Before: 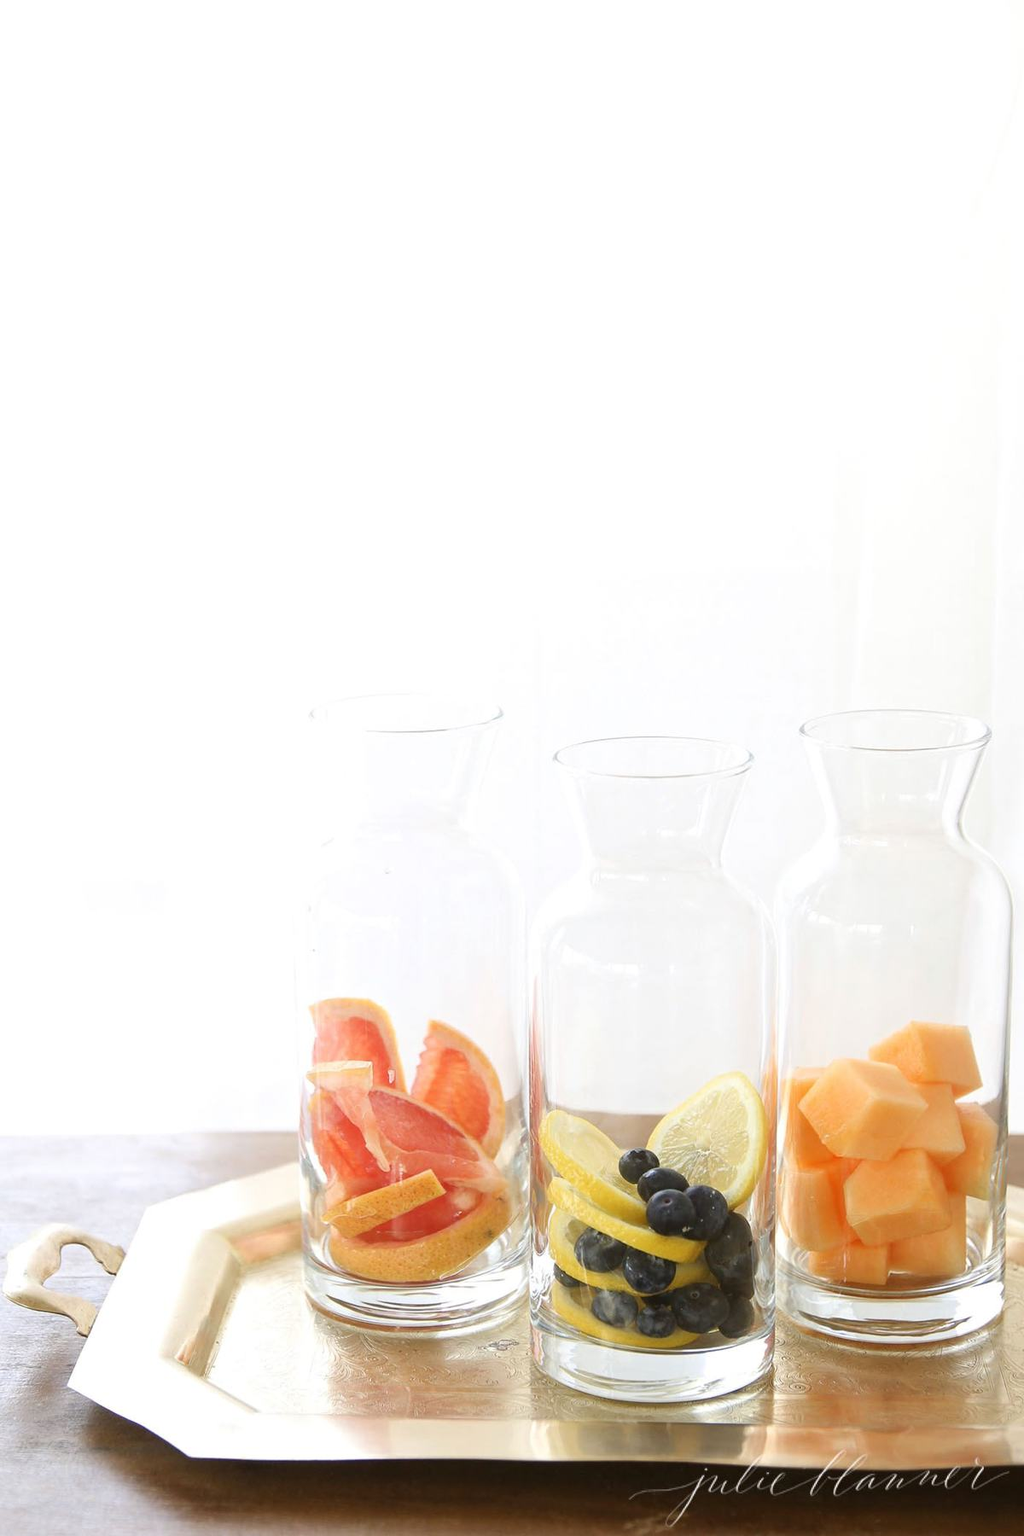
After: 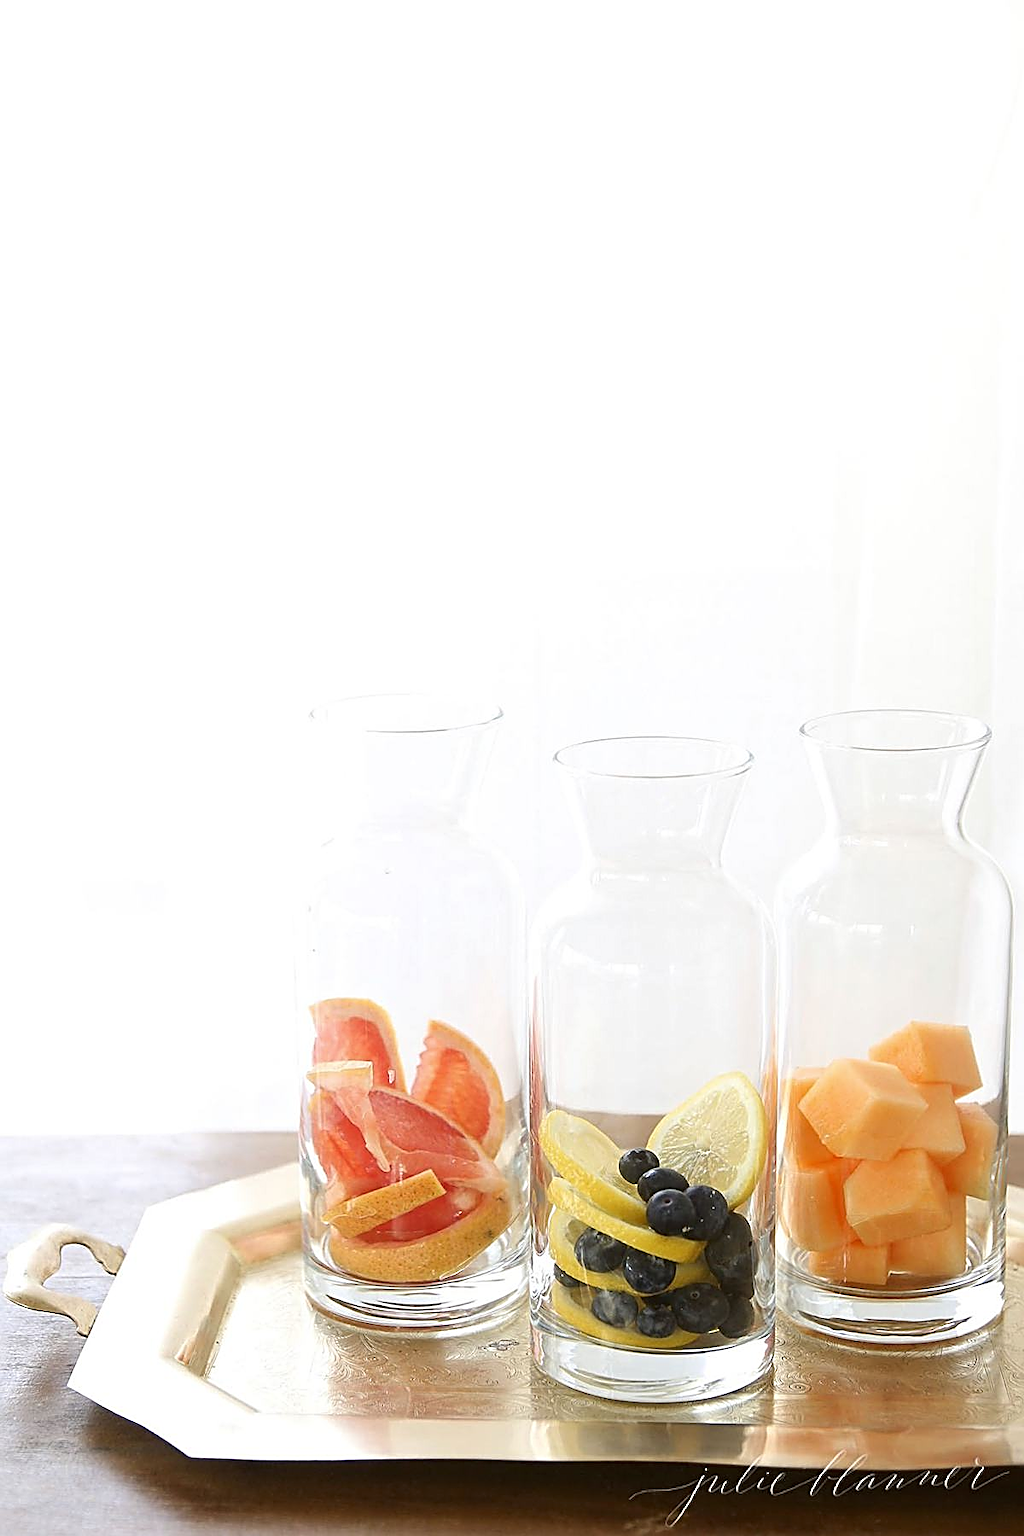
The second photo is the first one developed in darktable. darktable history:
contrast brightness saturation: contrast 0.033, brightness -0.04
sharpen: amount 1.012
